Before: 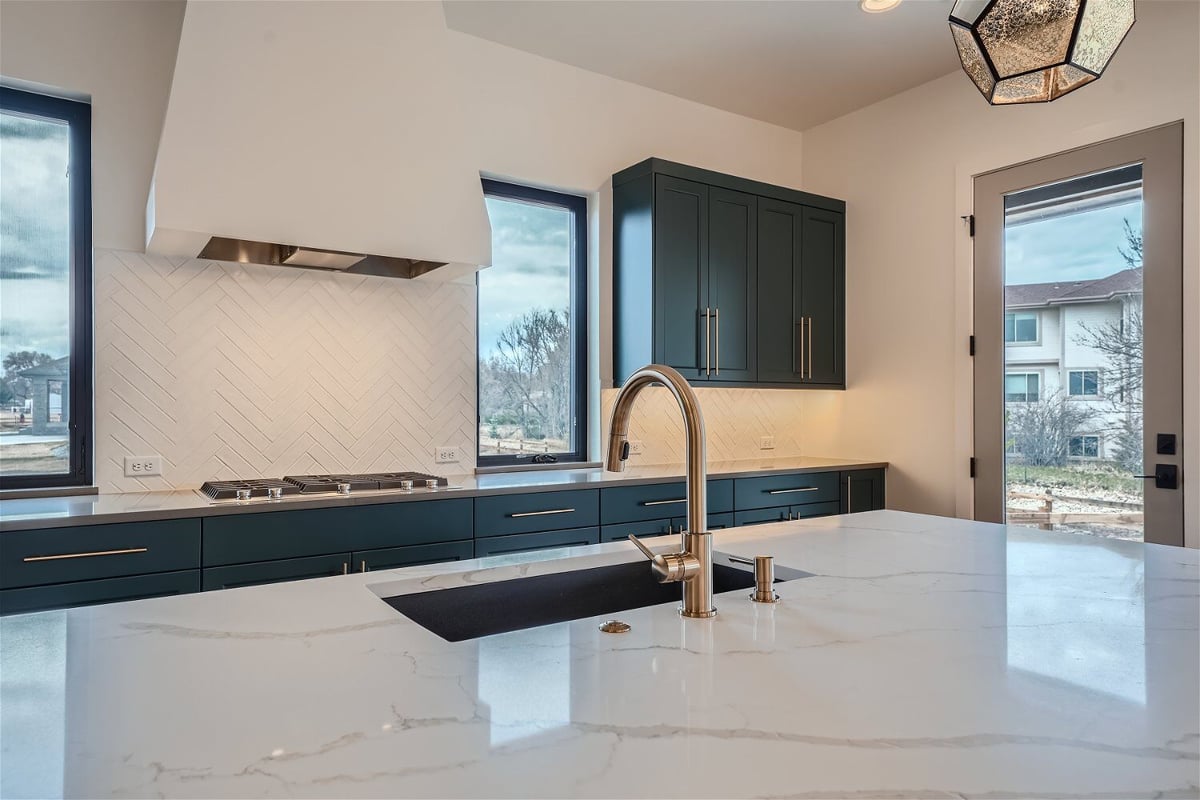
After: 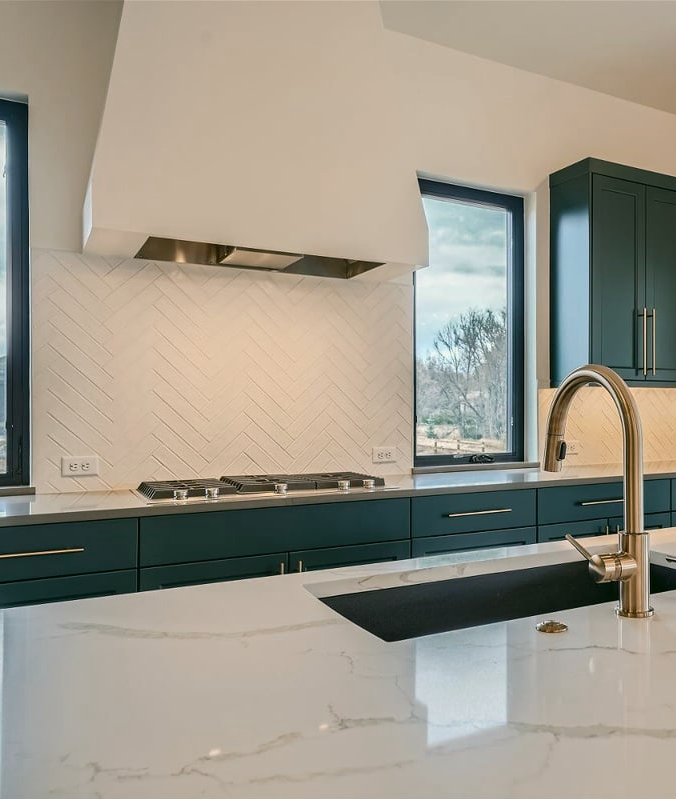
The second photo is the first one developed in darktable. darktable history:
crop: left 5.315%, right 38.312%
color correction: highlights a* 3.95, highlights b* 4.92, shadows a* -7.19, shadows b* 4.79
